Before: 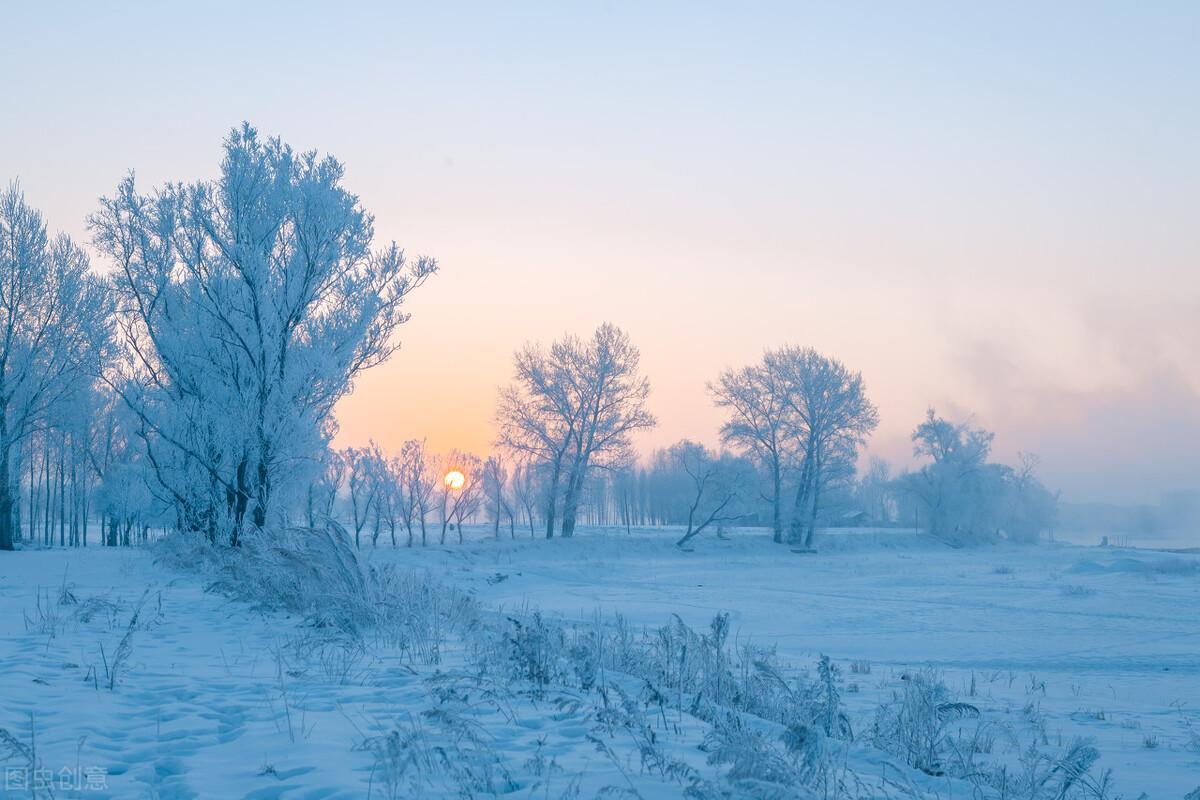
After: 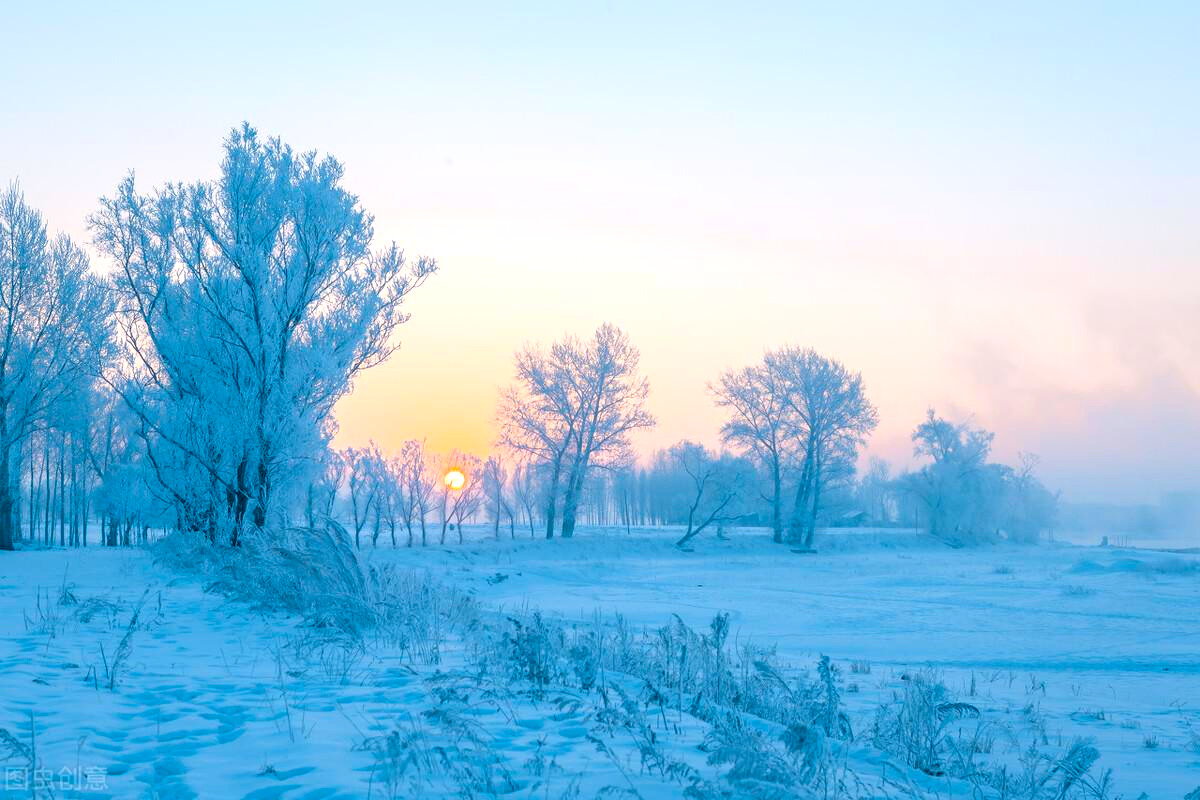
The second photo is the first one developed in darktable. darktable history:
exposure: black level correction 0.013, compensate exposure bias true, compensate highlight preservation false
color balance rgb: shadows lift › chroma 0.942%, shadows lift › hue 114.74°, perceptual saturation grading › global saturation 42.41%, perceptual brilliance grading › global brilliance 14.288%, perceptual brilliance grading › shadows -35.723%, contrast -9.387%
contrast brightness saturation: brightness 0.13
